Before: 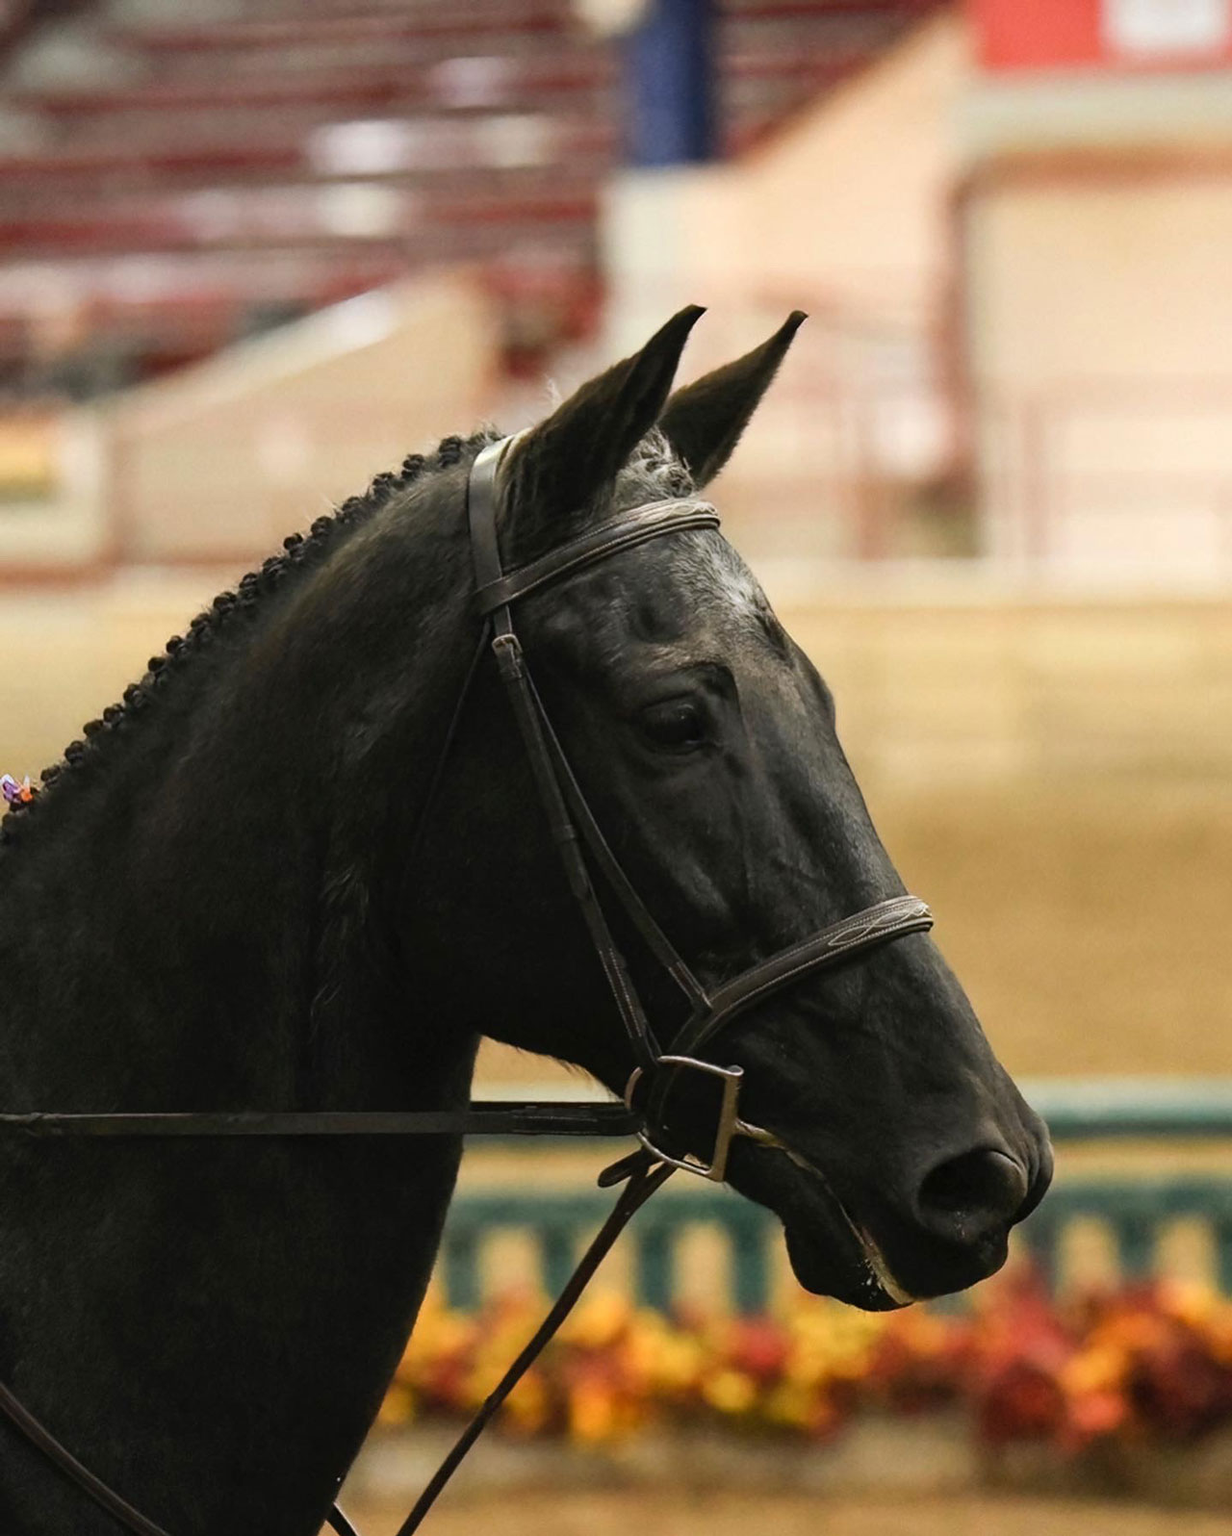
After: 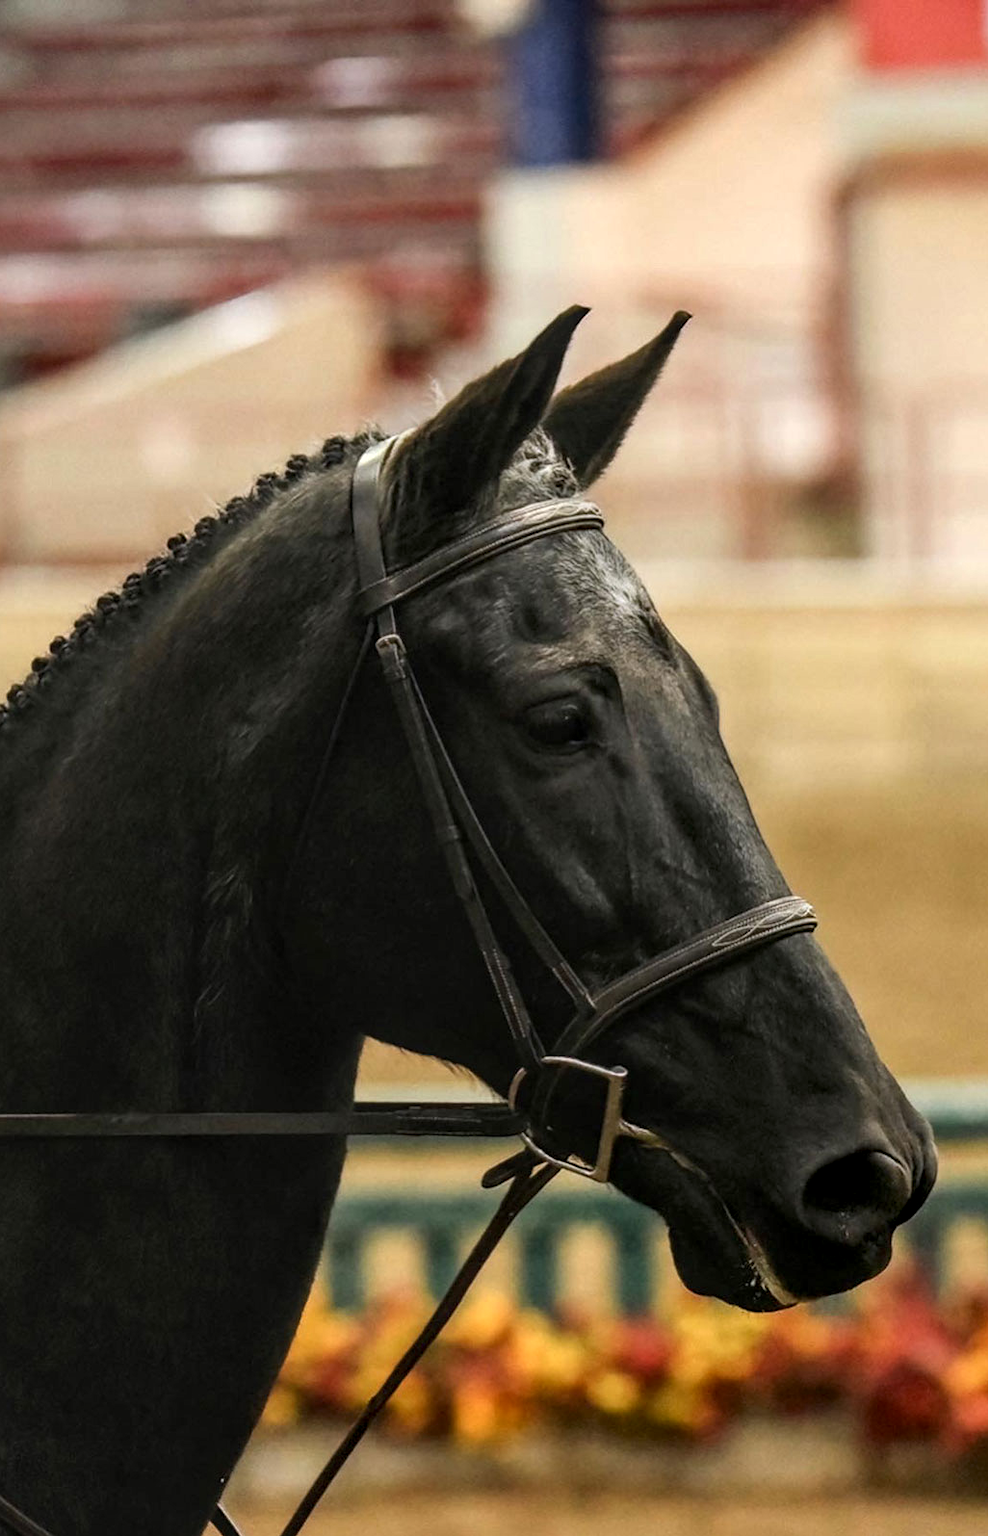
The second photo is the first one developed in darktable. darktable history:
local contrast: highlights 37%, detail 135%
crop and rotate: left 9.488%, right 10.299%
